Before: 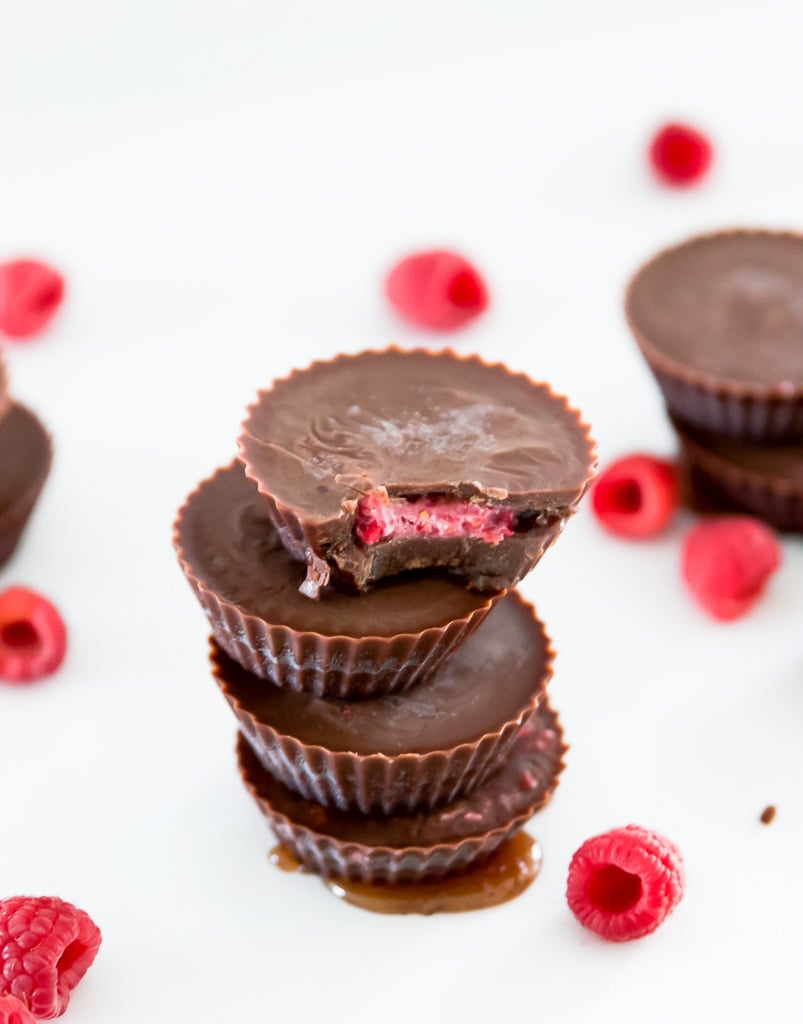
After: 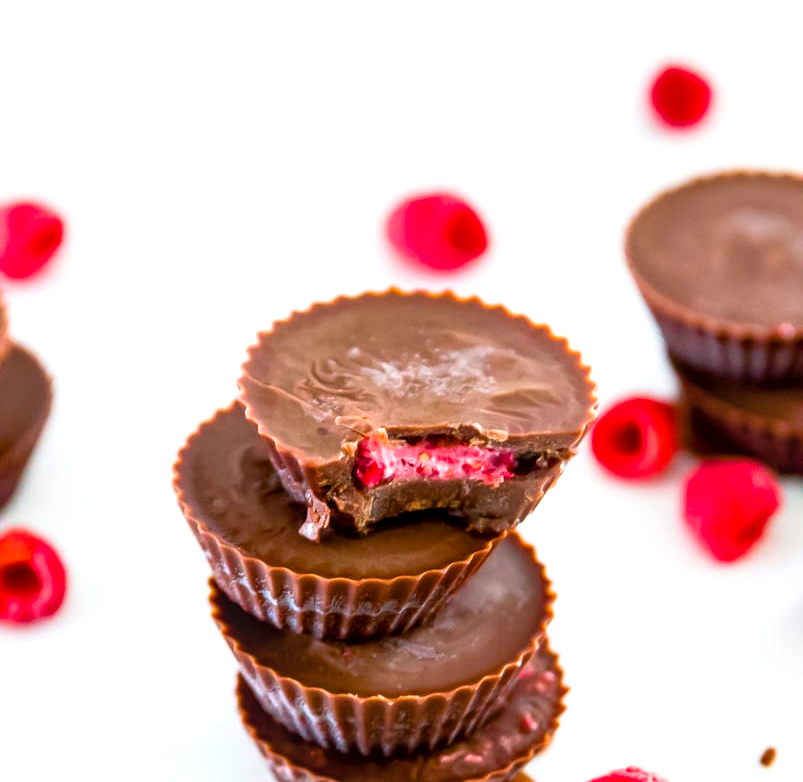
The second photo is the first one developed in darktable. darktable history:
exposure: exposure 0.201 EV, compensate highlight preservation false
local contrast: detail 130%
crop: top 5.672%, bottom 17.867%
color balance rgb: power › hue 172.6°, linear chroma grading › global chroma 8.985%, perceptual saturation grading › global saturation 25.28%, global vibrance 31.918%
